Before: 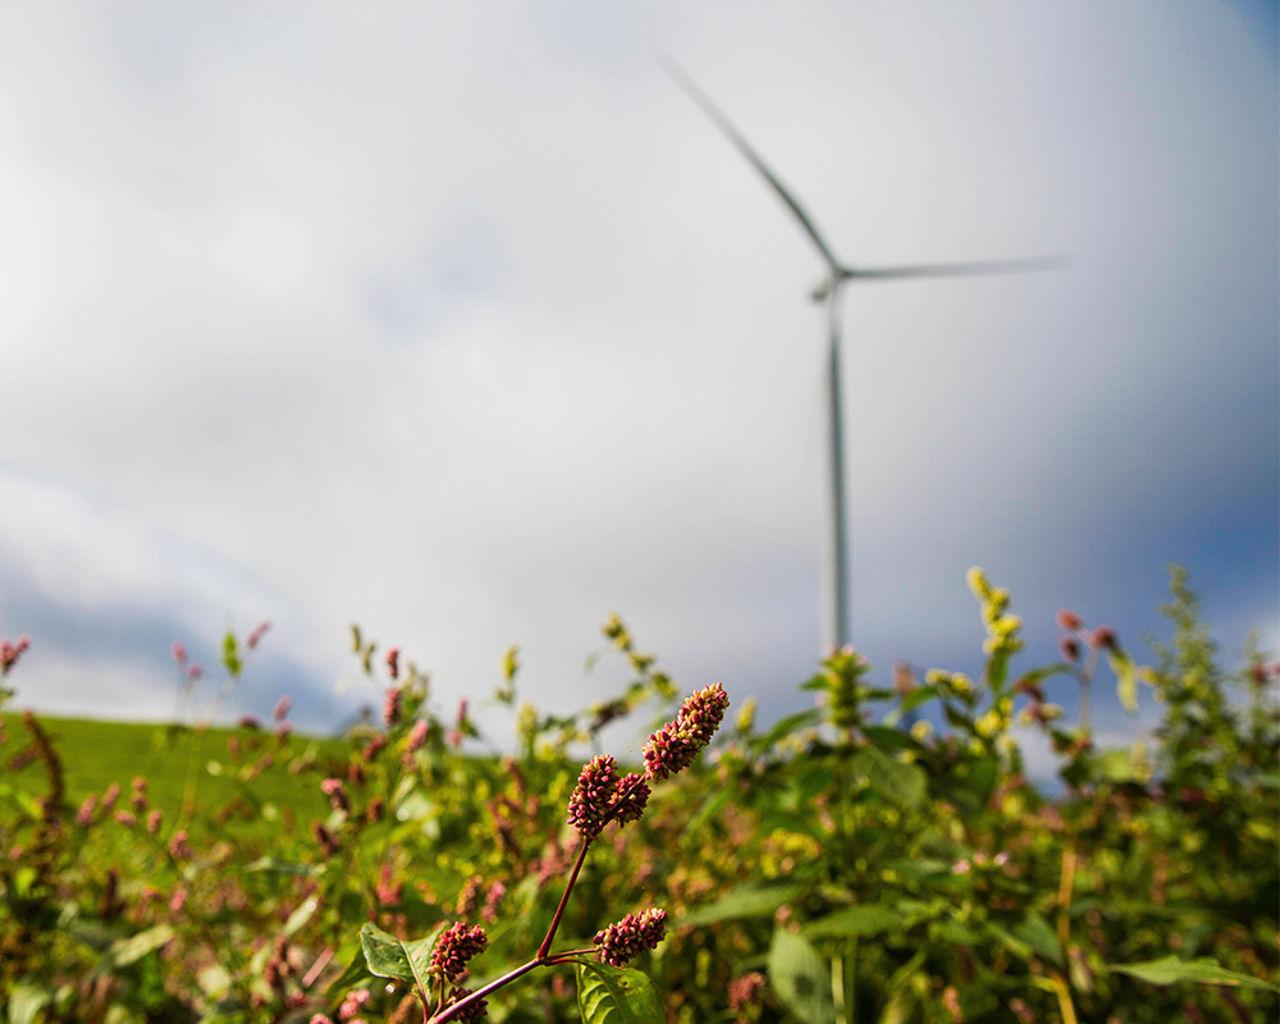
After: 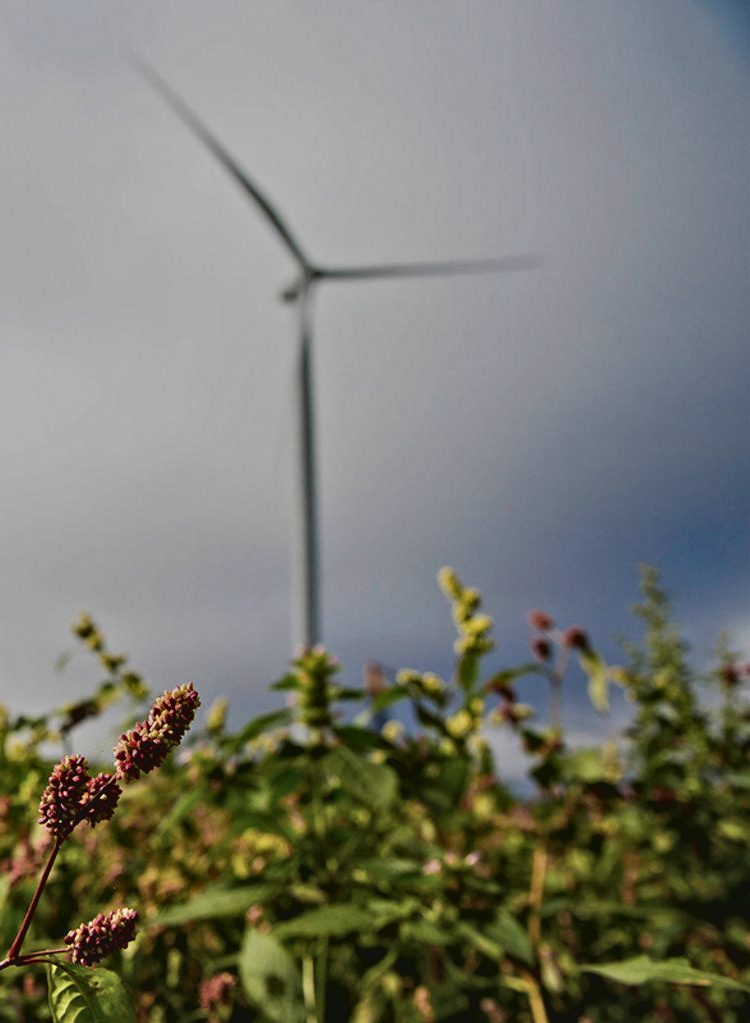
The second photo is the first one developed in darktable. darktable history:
contrast equalizer: octaves 7, y [[0.511, 0.558, 0.631, 0.632, 0.559, 0.512], [0.5 ×6], [0.507, 0.559, 0.627, 0.644, 0.647, 0.647], [0 ×6], [0 ×6]]
exposure: black level correction 0, exposure -0.731 EV, compensate highlight preservation false
contrast brightness saturation: contrast -0.097, saturation -0.095
crop: left 41.354%
